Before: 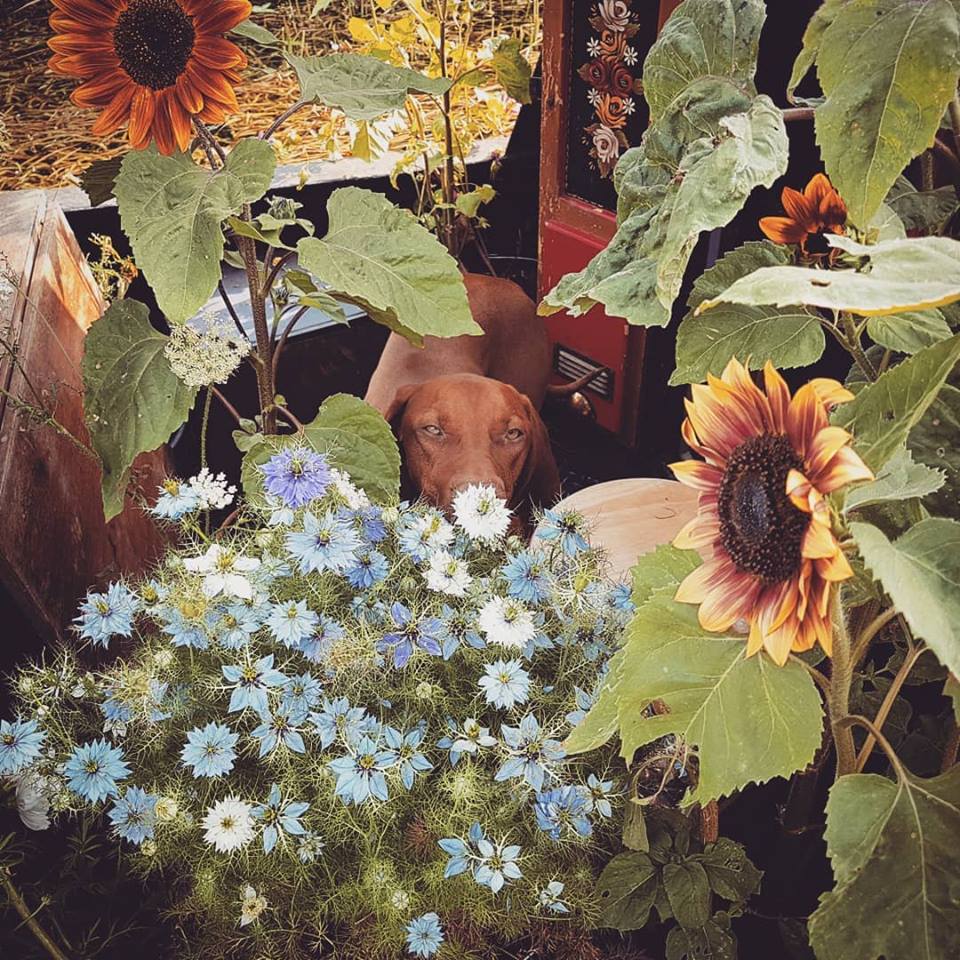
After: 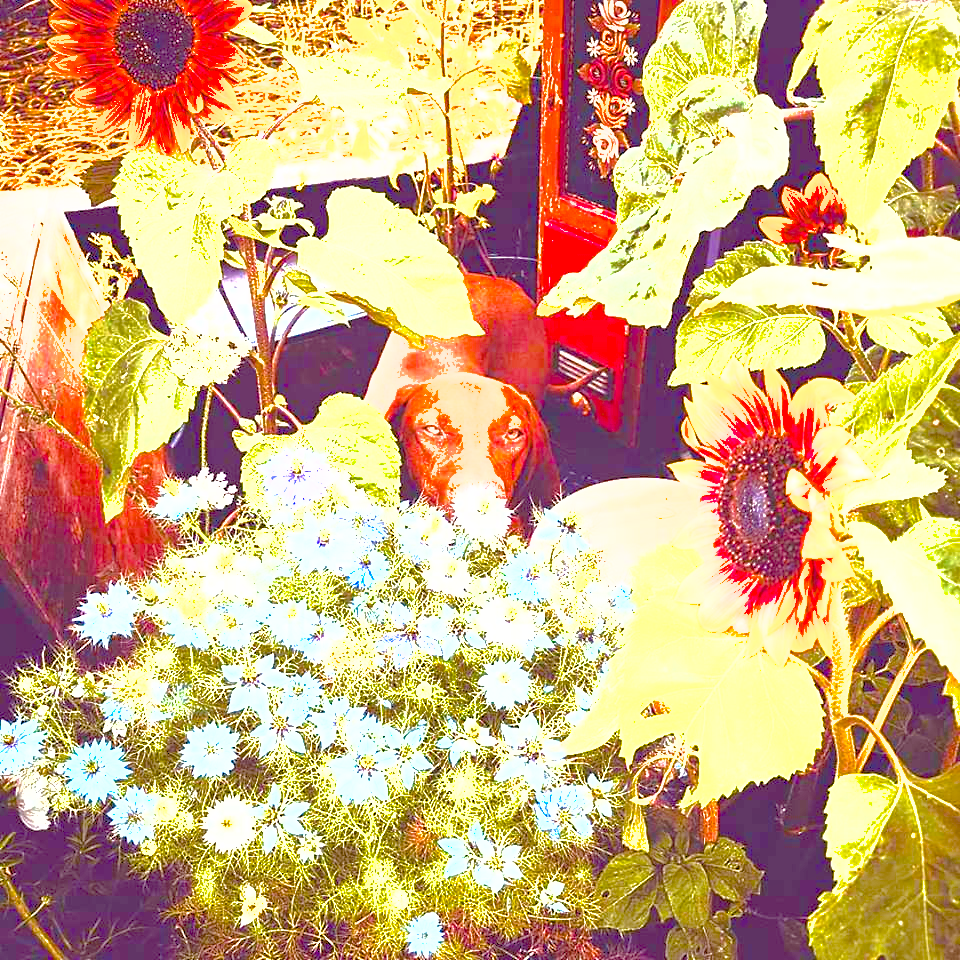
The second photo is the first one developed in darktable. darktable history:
color balance rgb: linear chroma grading › shadows 10%, linear chroma grading › highlights 10%, linear chroma grading › global chroma 15%, linear chroma grading › mid-tones 15%, perceptual saturation grading › global saturation 40%, perceptual saturation grading › highlights -25%, perceptual saturation grading › mid-tones 35%, perceptual saturation grading › shadows 35%, perceptual brilliance grading › global brilliance 11.29%, global vibrance 11.29%
shadows and highlights: on, module defaults
exposure: black level correction 0.005, exposure 2.084 EV, compensate highlight preservation false
